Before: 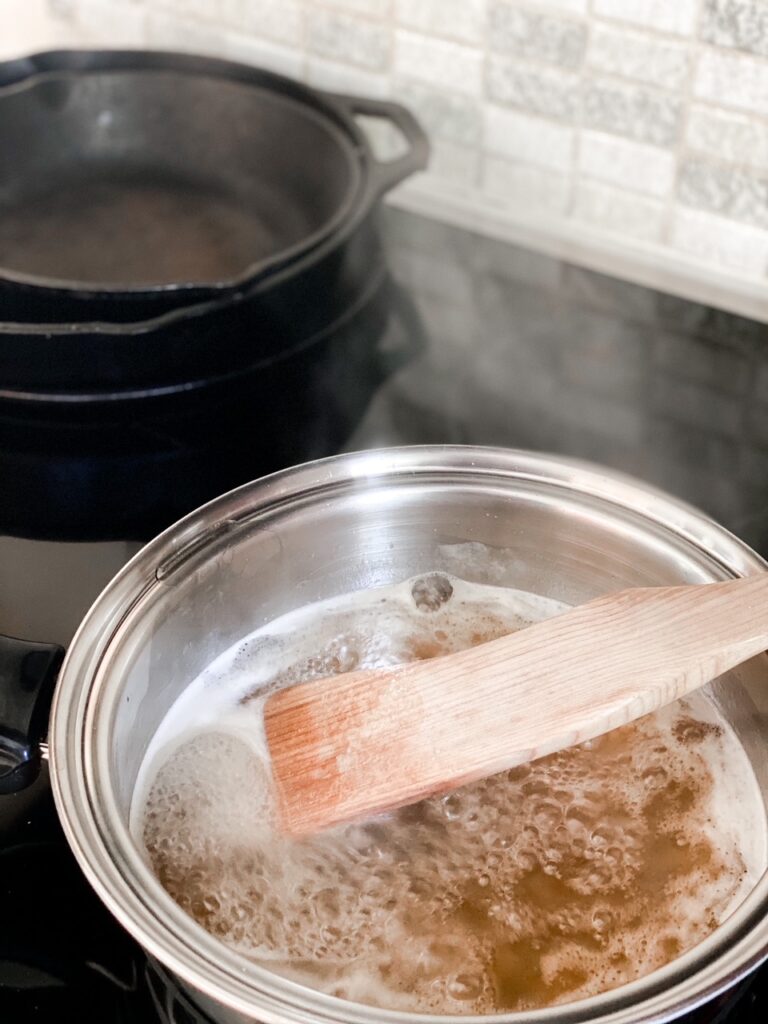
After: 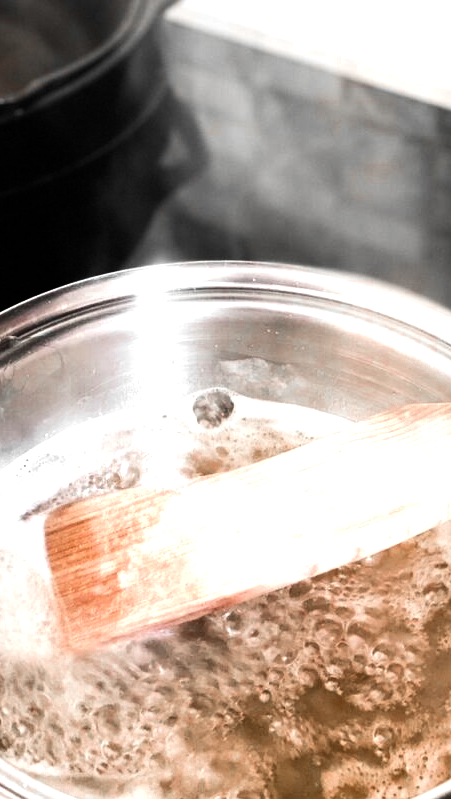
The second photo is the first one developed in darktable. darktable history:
crop and rotate: left 28.571%, top 17.987%, right 12.693%, bottom 3.93%
tone equalizer: -8 EV -1.11 EV, -7 EV -1.01 EV, -6 EV -0.834 EV, -5 EV -0.59 EV, -3 EV 0.565 EV, -2 EV 0.891 EV, -1 EV 0.993 EV, +0 EV 1.07 EV, edges refinement/feathering 500, mask exposure compensation -1.57 EV, preserve details no
color zones: curves: ch0 [(0, 0.497) (0.096, 0.361) (0.221, 0.538) (0.429, 0.5) (0.571, 0.5) (0.714, 0.5) (0.857, 0.5) (1, 0.497)]; ch1 [(0, 0.5) (0.143, 0.5) (0.257, -0.002) (0.429, 0.04) (0.571, -0.001) (0.714, -0.015) (0.857, 0.024) (1, 0.5)]
